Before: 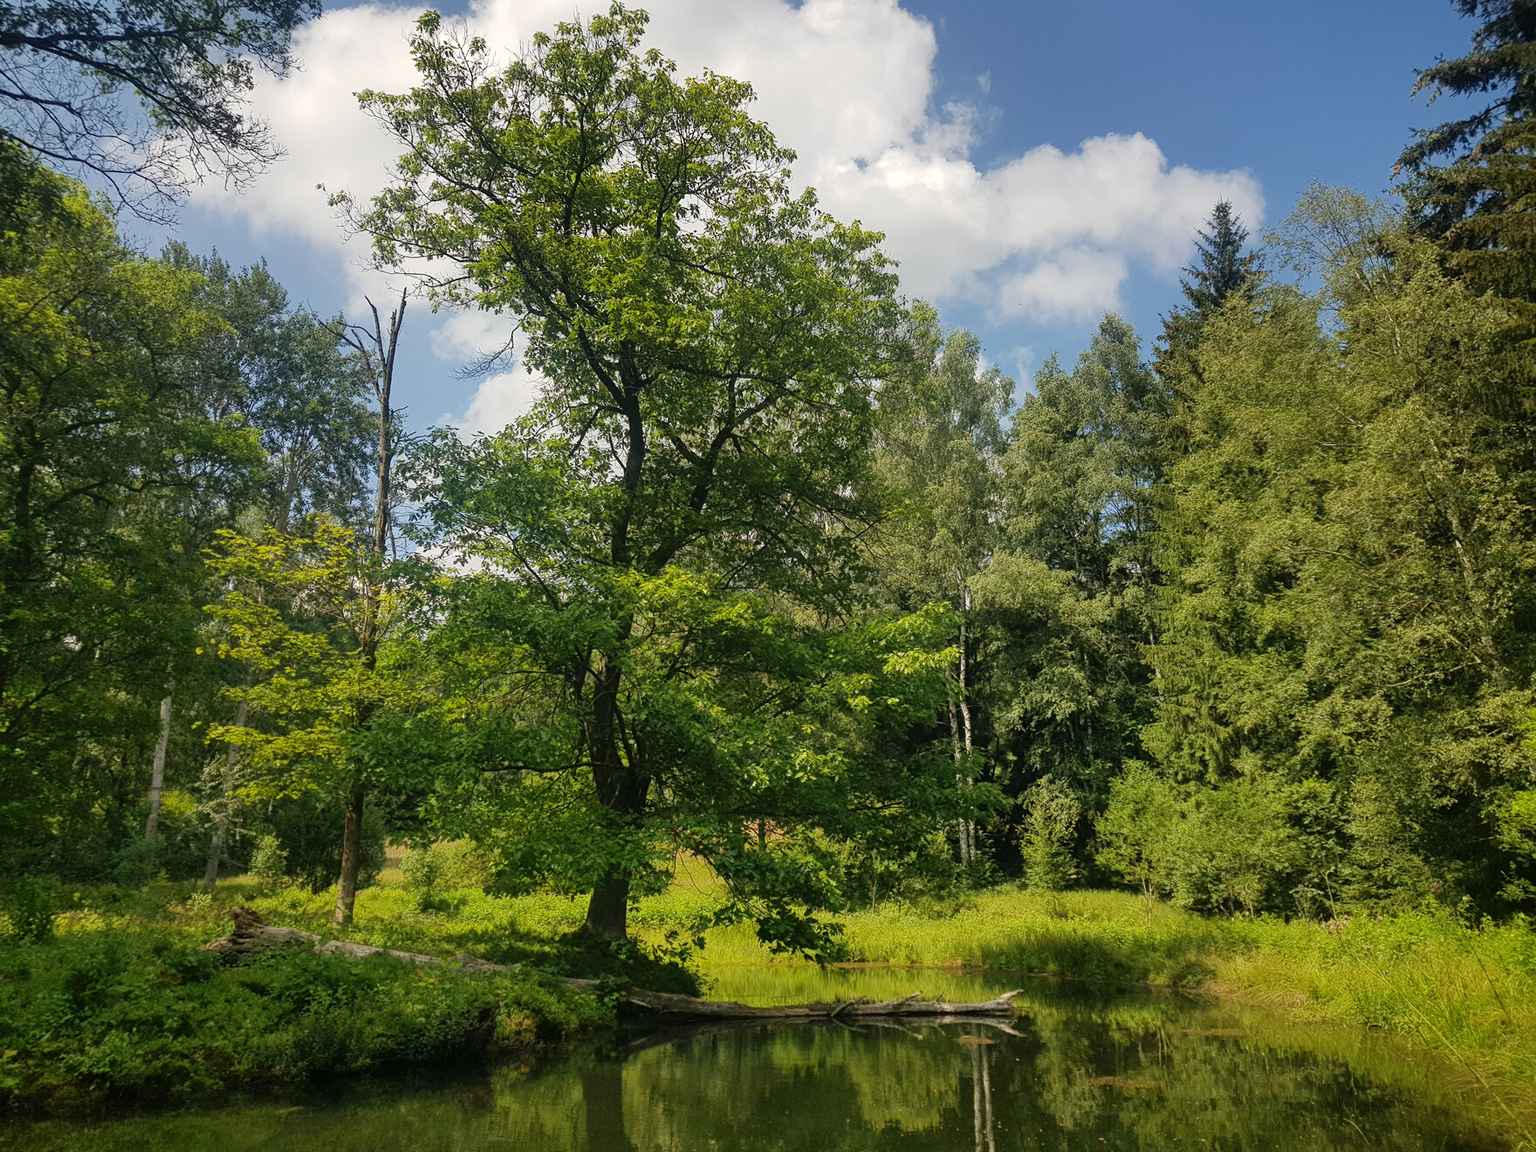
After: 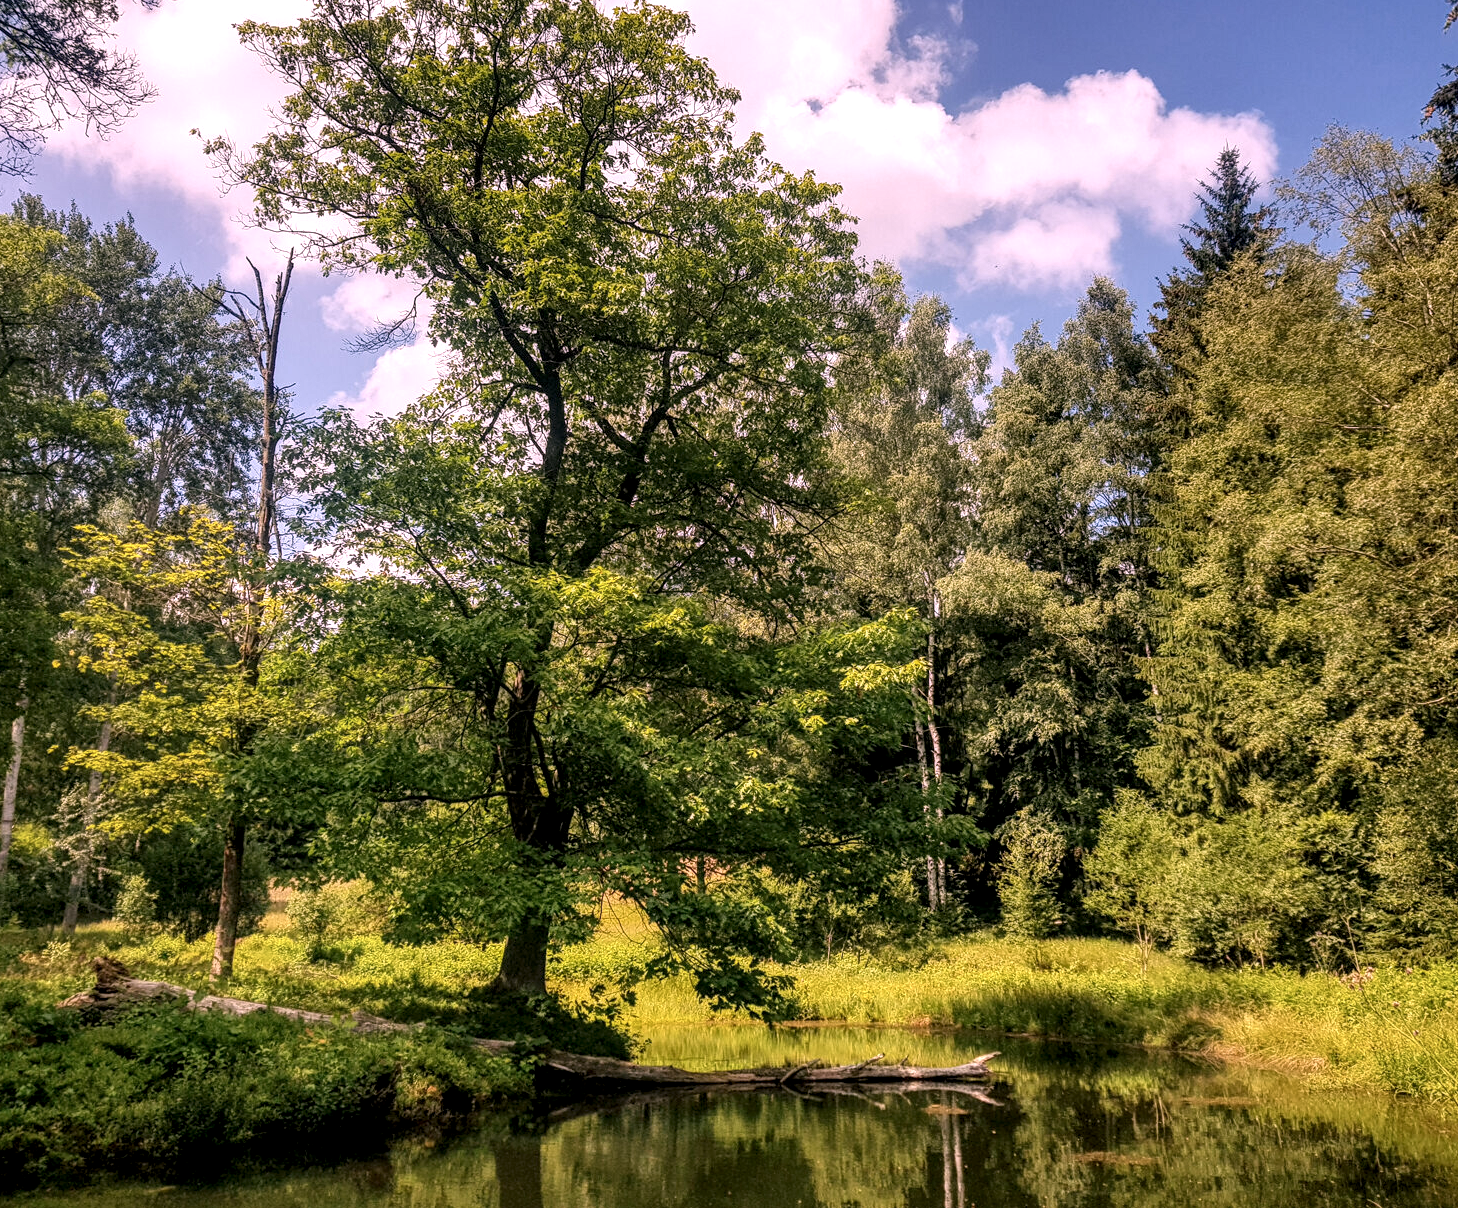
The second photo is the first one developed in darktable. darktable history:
white balance: red 1.188, blue 1.11
crop: left 9.807%, top 6.259%, right 7.334%, bottom 2.177%
local contrast: detail 160%
